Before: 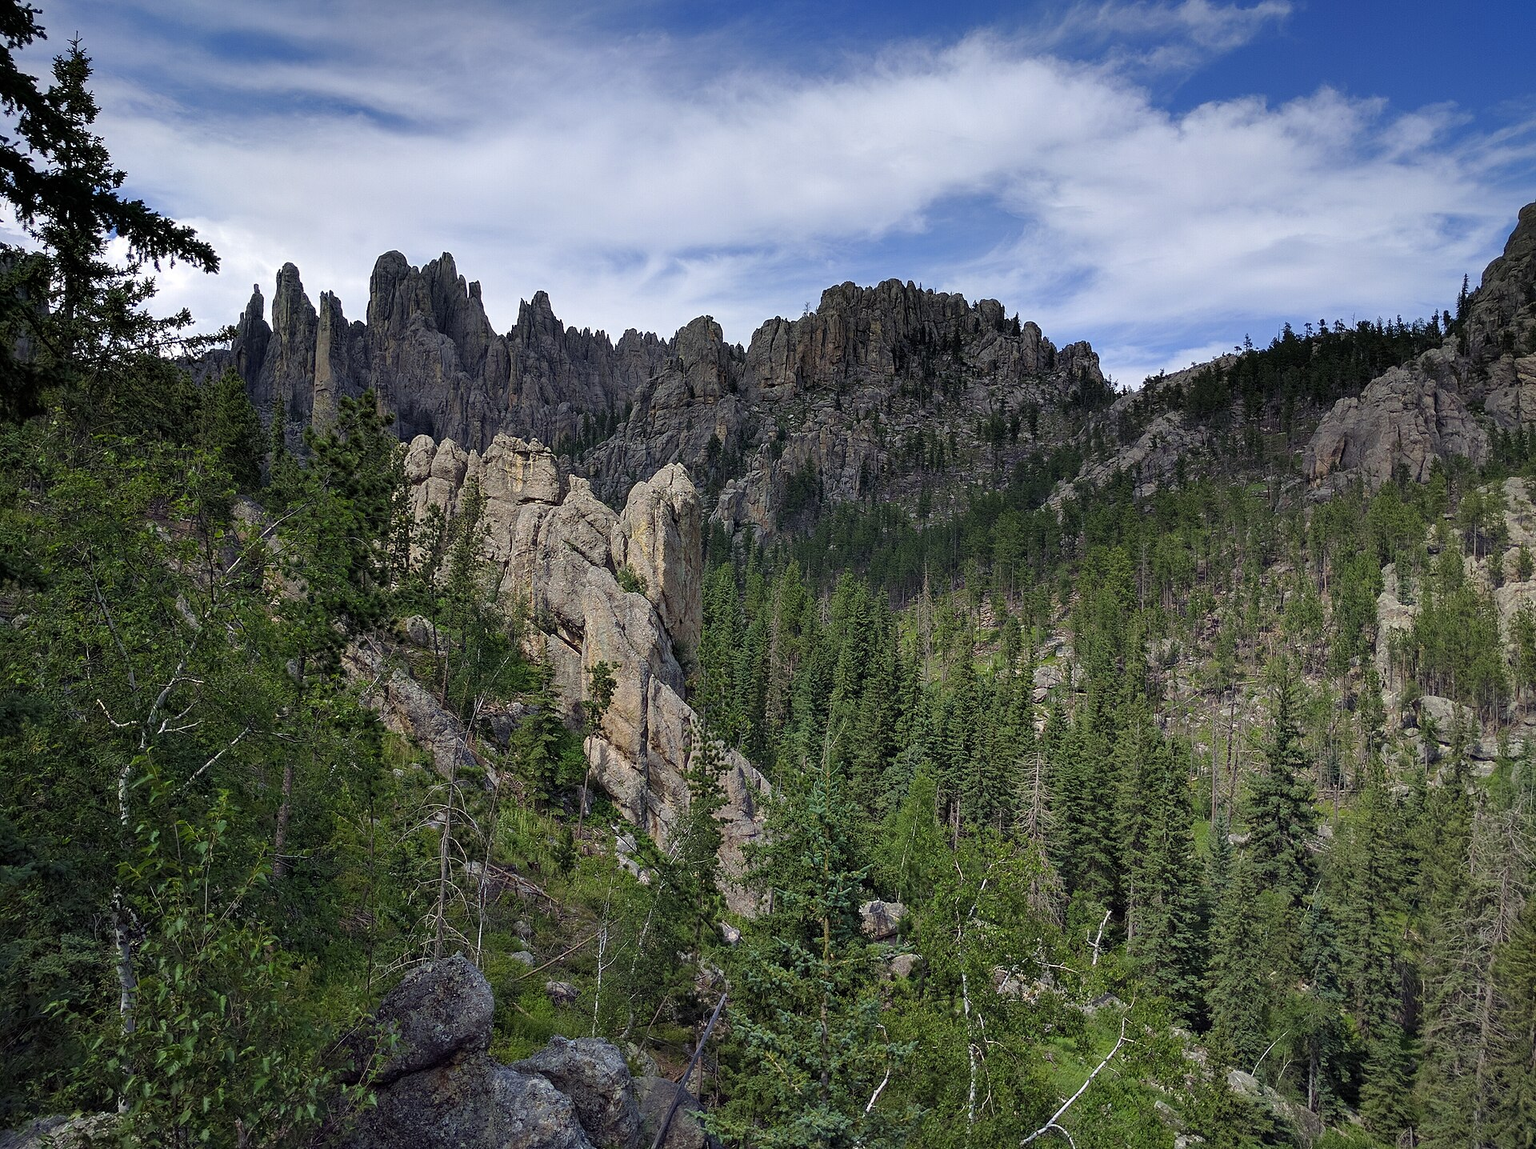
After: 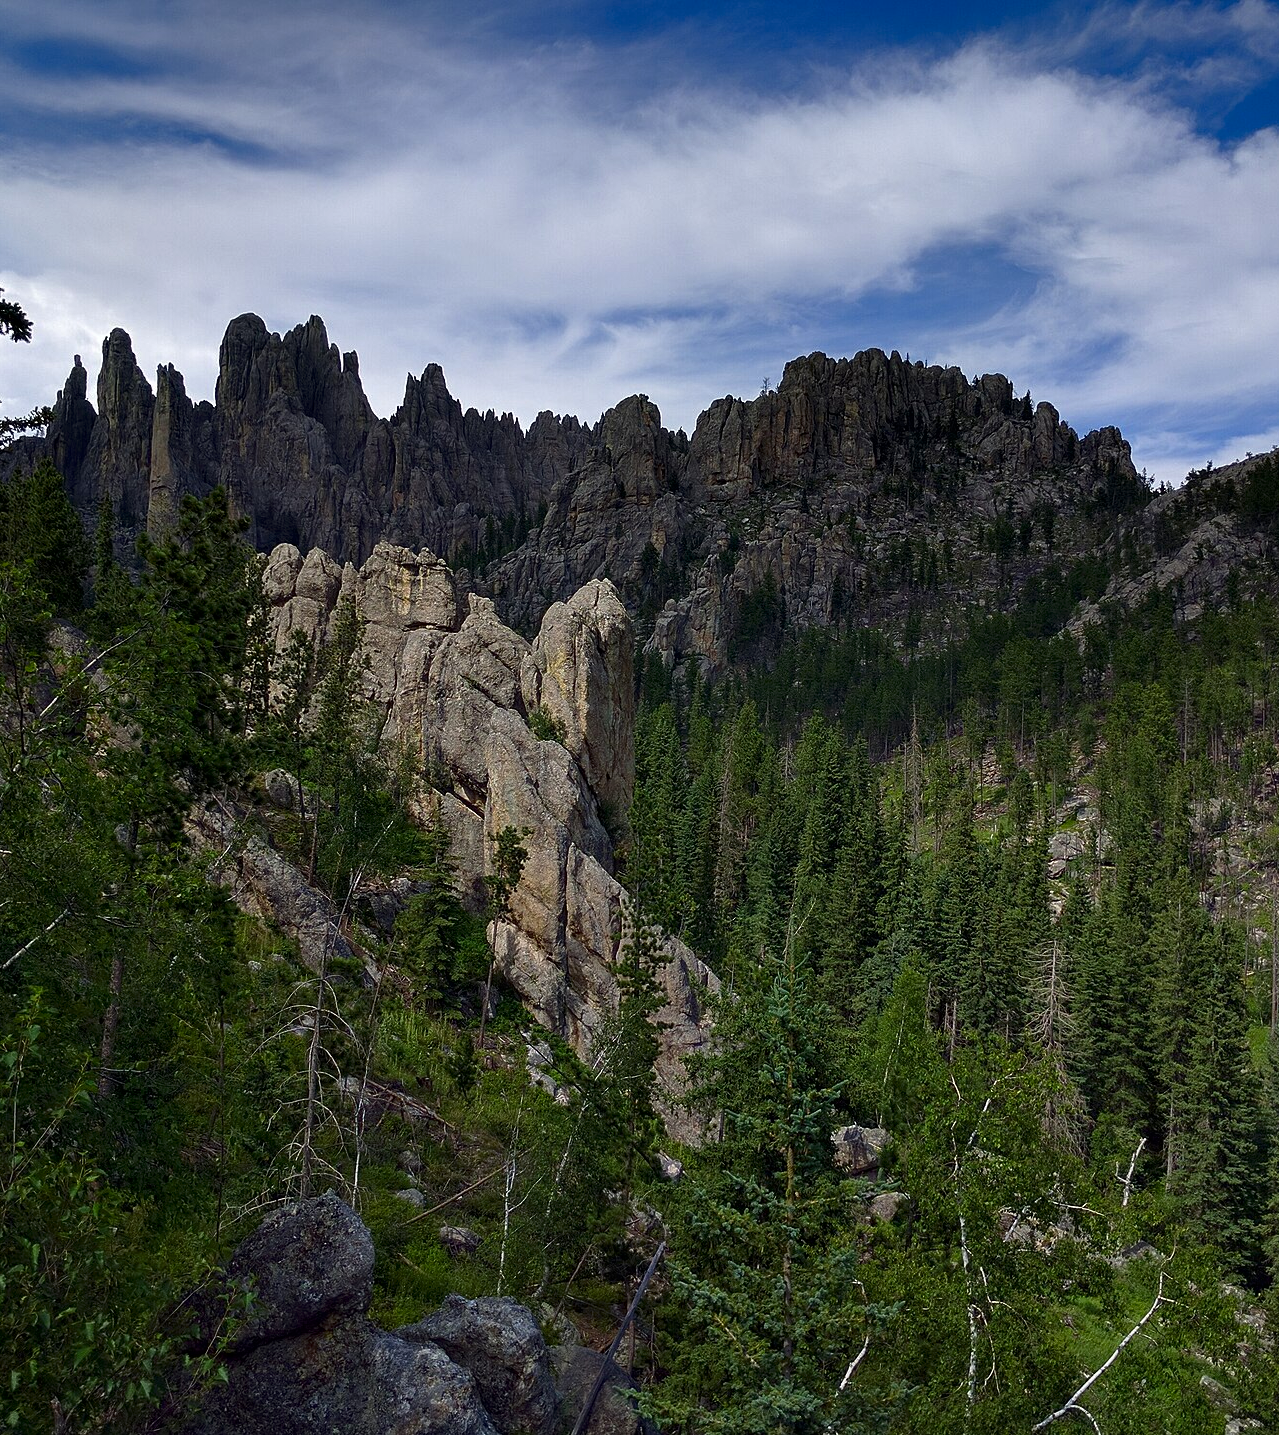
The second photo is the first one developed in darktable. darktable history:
contrast brightness saturation: brightness -0.2, saturation 0.08
crop and rotate: left 12.673%, right 20.66%
